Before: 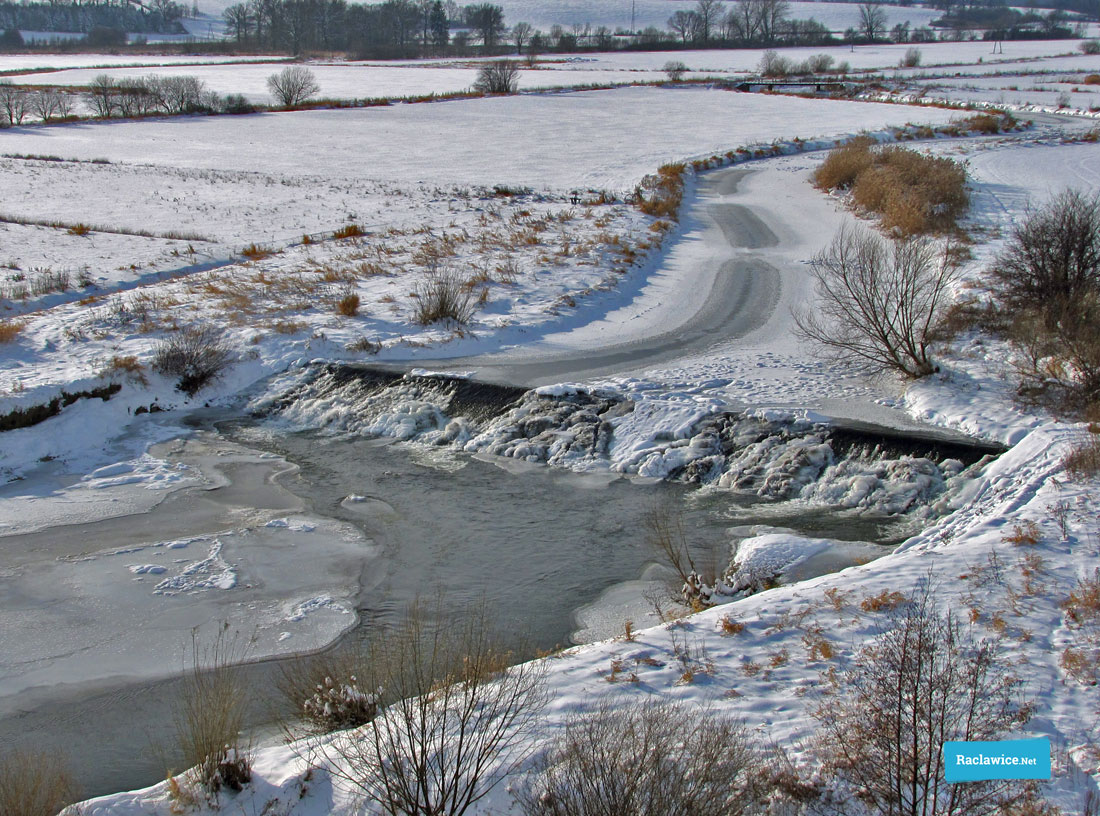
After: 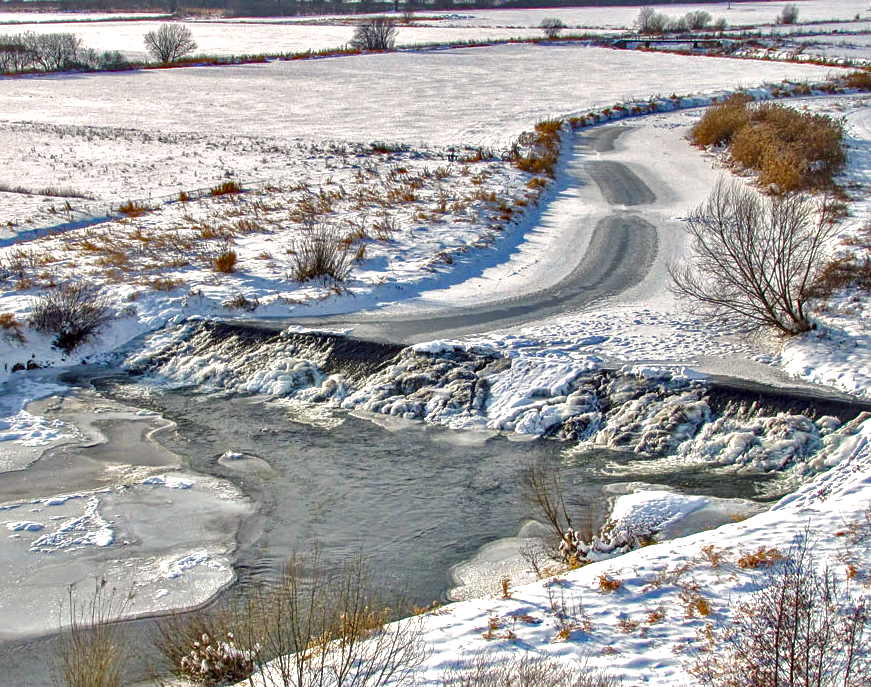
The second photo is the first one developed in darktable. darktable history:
sharpen: amount 0.2
color balance rgb: shadows lift › chroma 3%, shadows lift › hue 280.8°, power › hue 330°, highlights gain › chroma 3%, highlights gain › hue 75.6°, global offset › luminance 0.7%, perceptual saturation grading › global saturation 20%, perceptual saturation grading › highlights -25%, perceptual saturation grading › shadows 50%, global vibrance 20.33%
graduated density: rotation -0.352°, offset 57.64
crop: left 11.225%, top 5.381%, right 9.565%, bottom 10.314%
shadows and highlights: on, module defaults
local contrast: highlights 79%, shadows 56%, detail 175%, midtone range 0.428
exposure: black level correction 0, exposure 1 EV, compensate exposure bias true, compensate highlight preservation false
